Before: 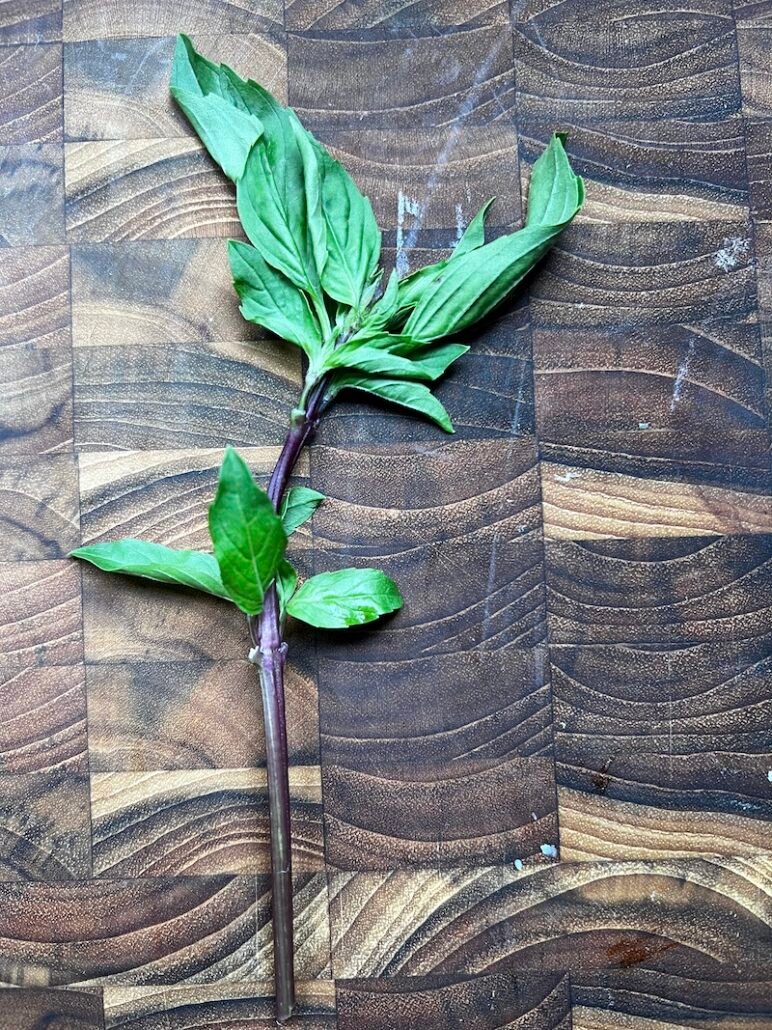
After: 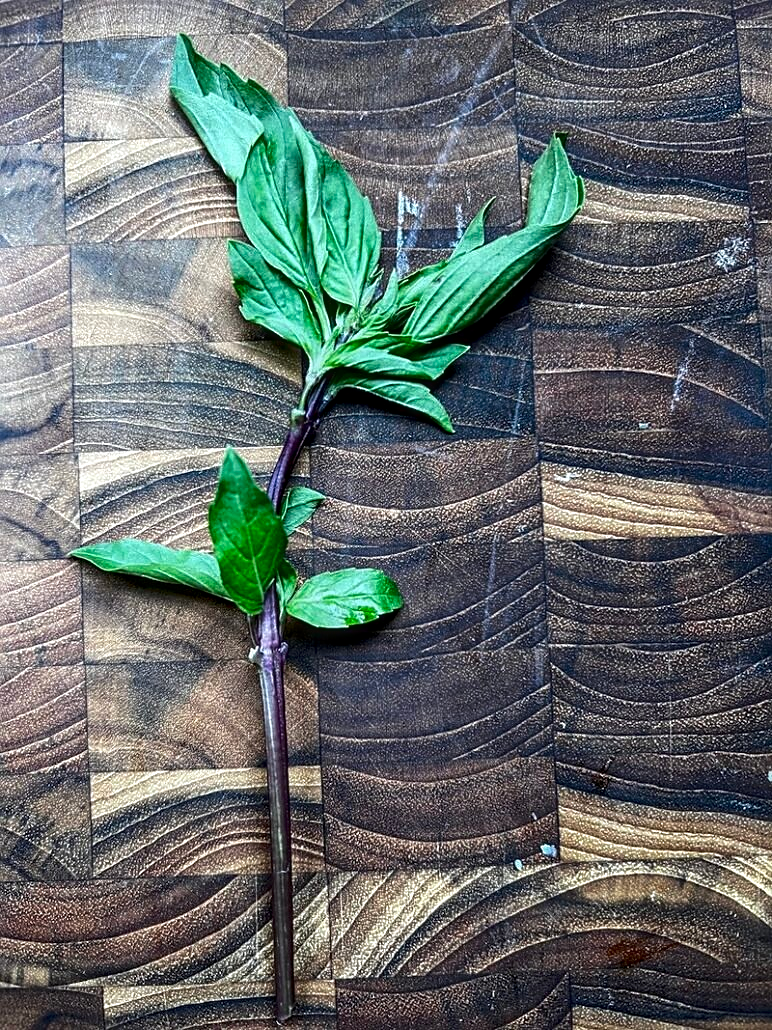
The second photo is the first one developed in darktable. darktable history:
local contrast: detail 130%
shadows and highlights: shadows -20.85, highlights 99.53, soften with gaussian
contrast brightness saturation: brightness -0.2, saturation 0.078
sharpen: on, module defaults
